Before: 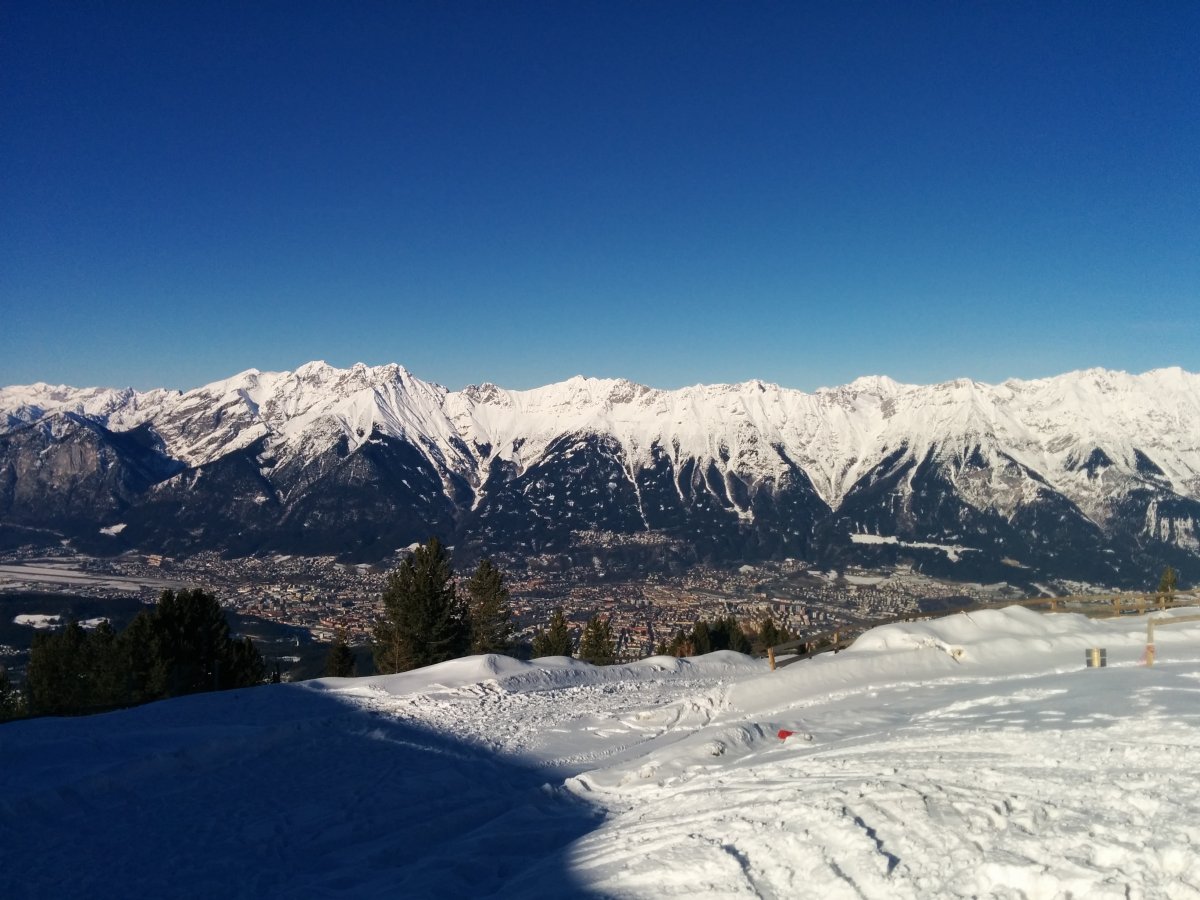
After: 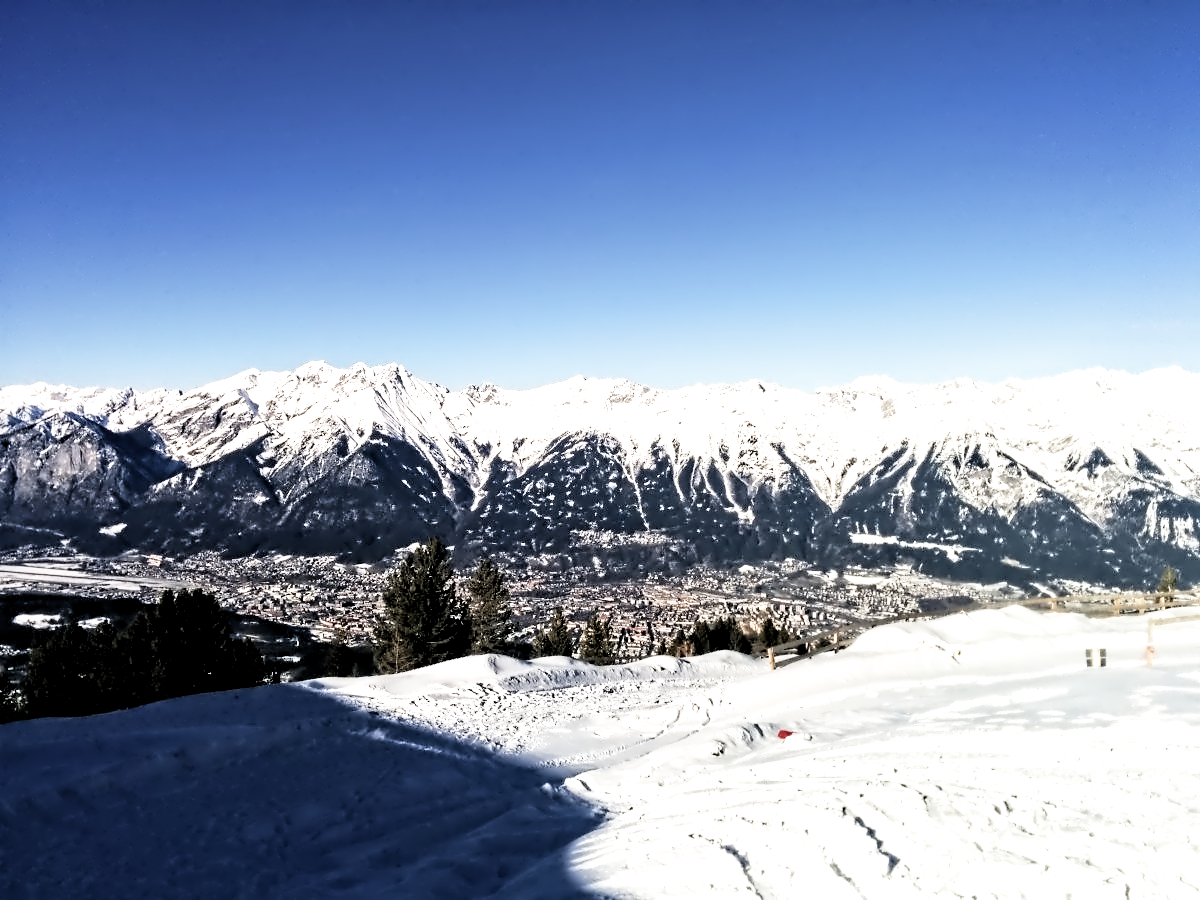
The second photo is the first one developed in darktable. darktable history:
levels: levels [0.018, 0.493, 1]
exposure: exposure 1.5 EV, compensate highlight preservation false
filmic rgb: black relative exposure -5 EV, white relative exposure 3.2 EV, hardness 3.42, contrast 1.2, highlights saturation mix -50%
contrast brightness saturation: contrast 0.06, brightness -0.01, saturation -0.23
contrast equalizer: octaves 7, y [[0.5, 0.542, 0.583, 0.625, 0.667, 0.708], [0.5 ×6], [0.5 ×6], [0, 0.033, 0.067, 0.1, 0.133, 0.167], [0, 0.05, 0.1, 0.15, 0.2, 0.25]]
